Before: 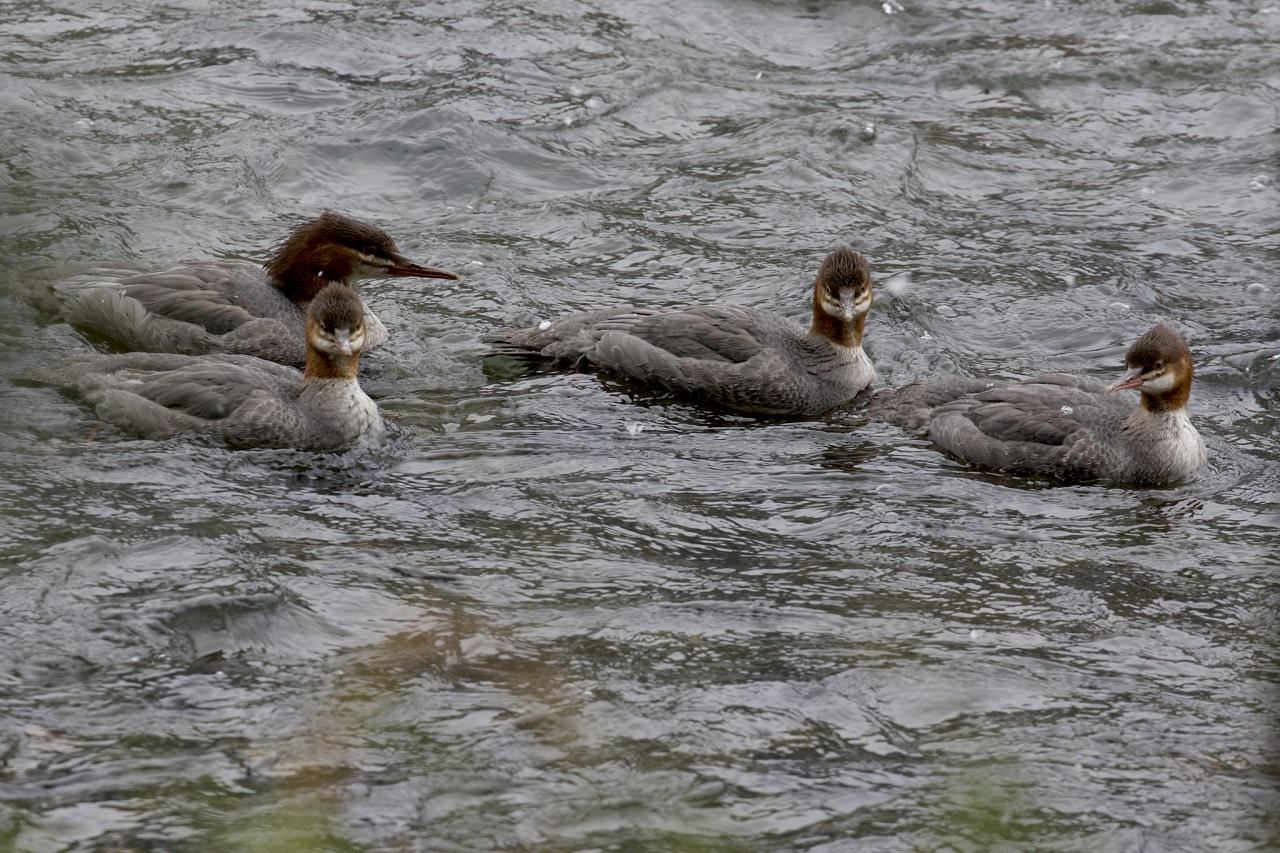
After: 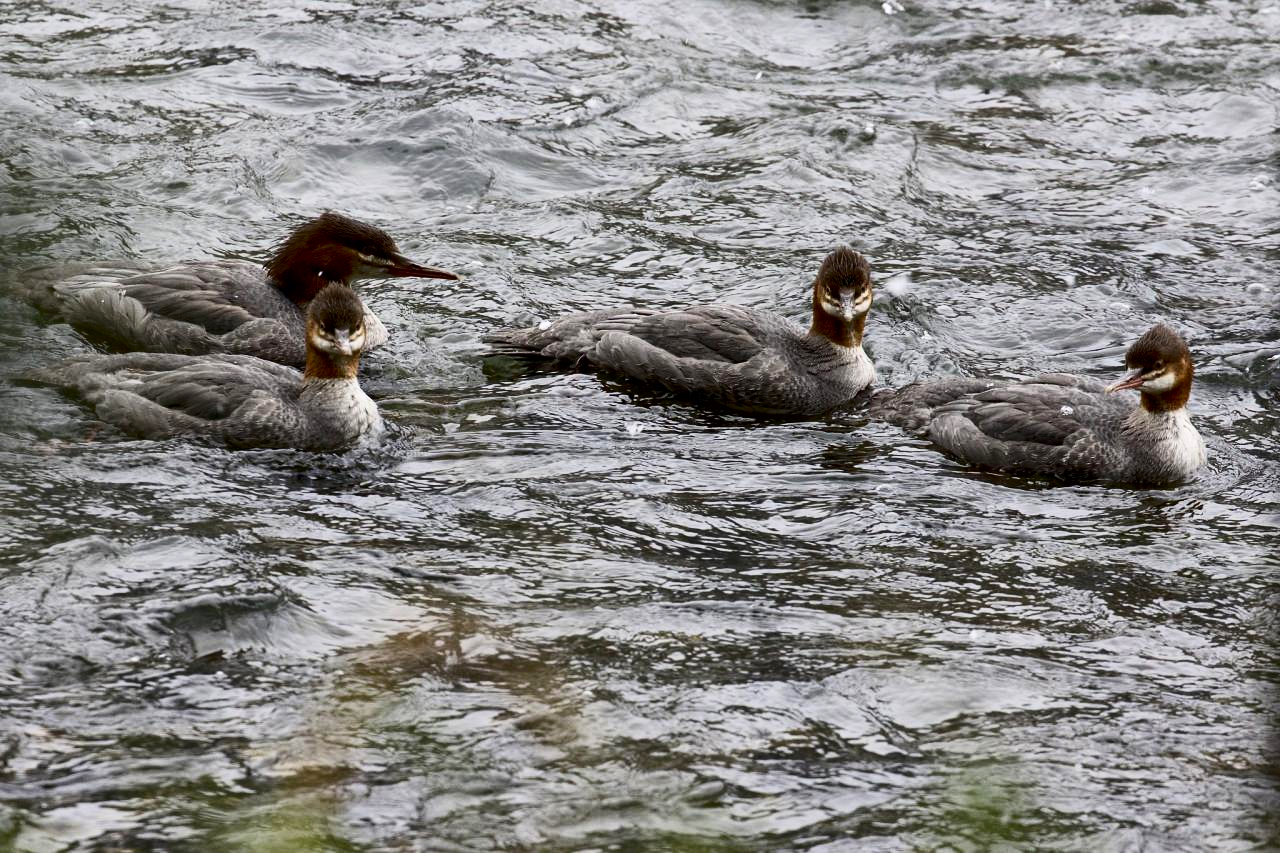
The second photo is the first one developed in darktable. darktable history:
exposure: black level correction 0.001, compensate highlight preservation false
contrast brightness saturation: contrast 0.4, brightness 0.1, saturation 0.21
